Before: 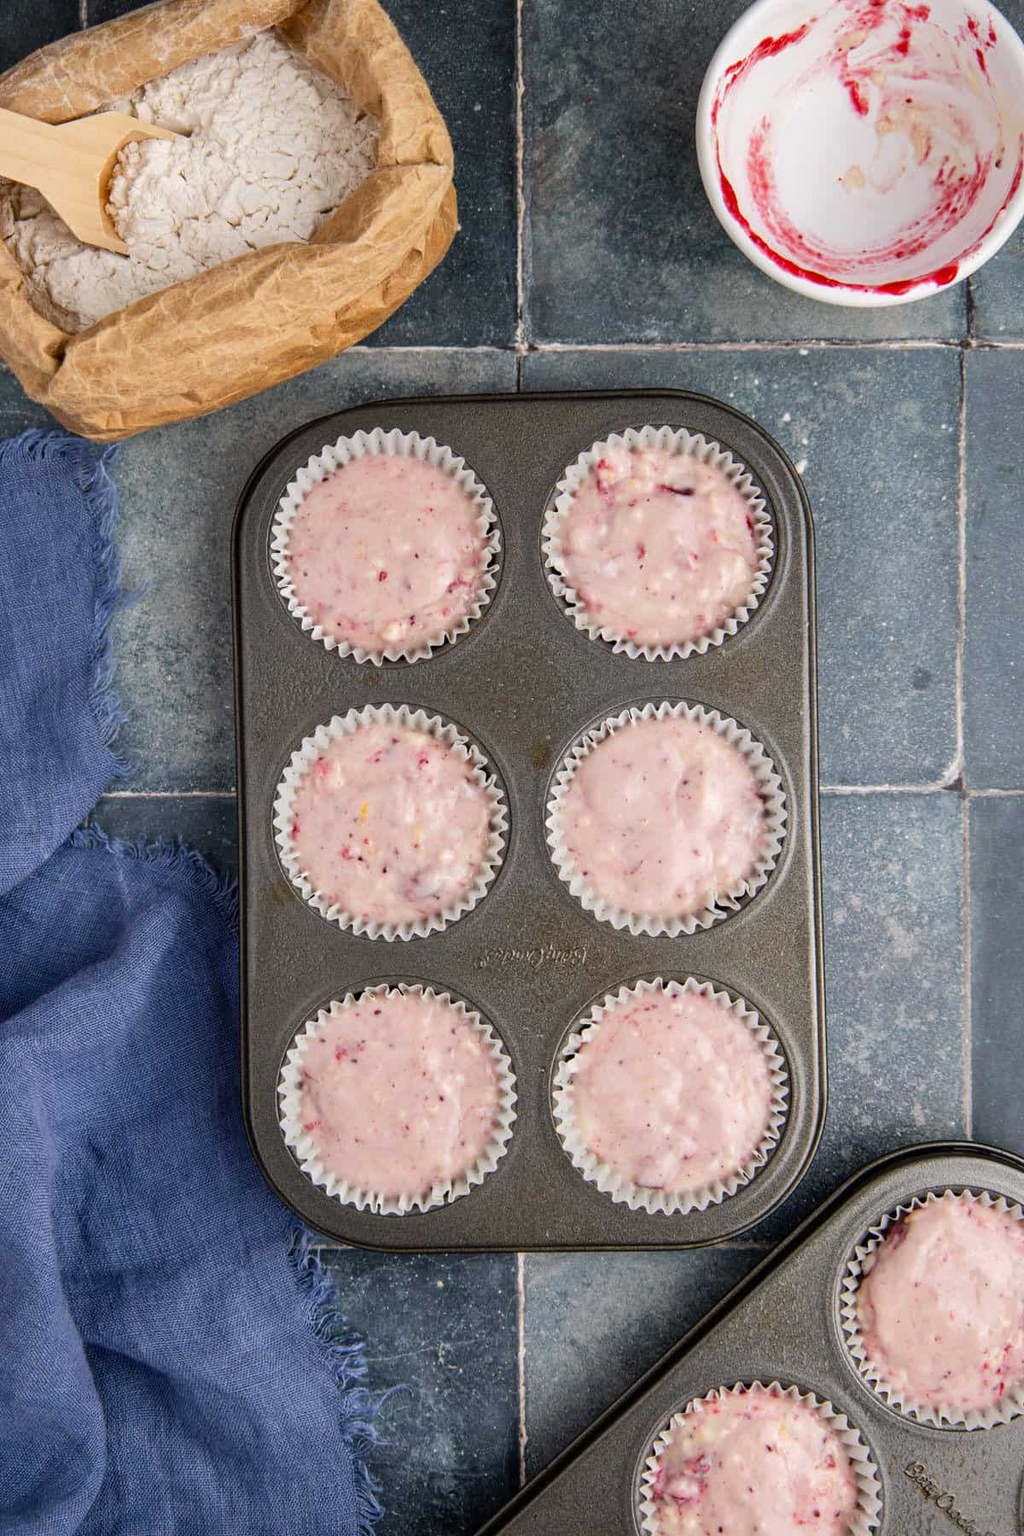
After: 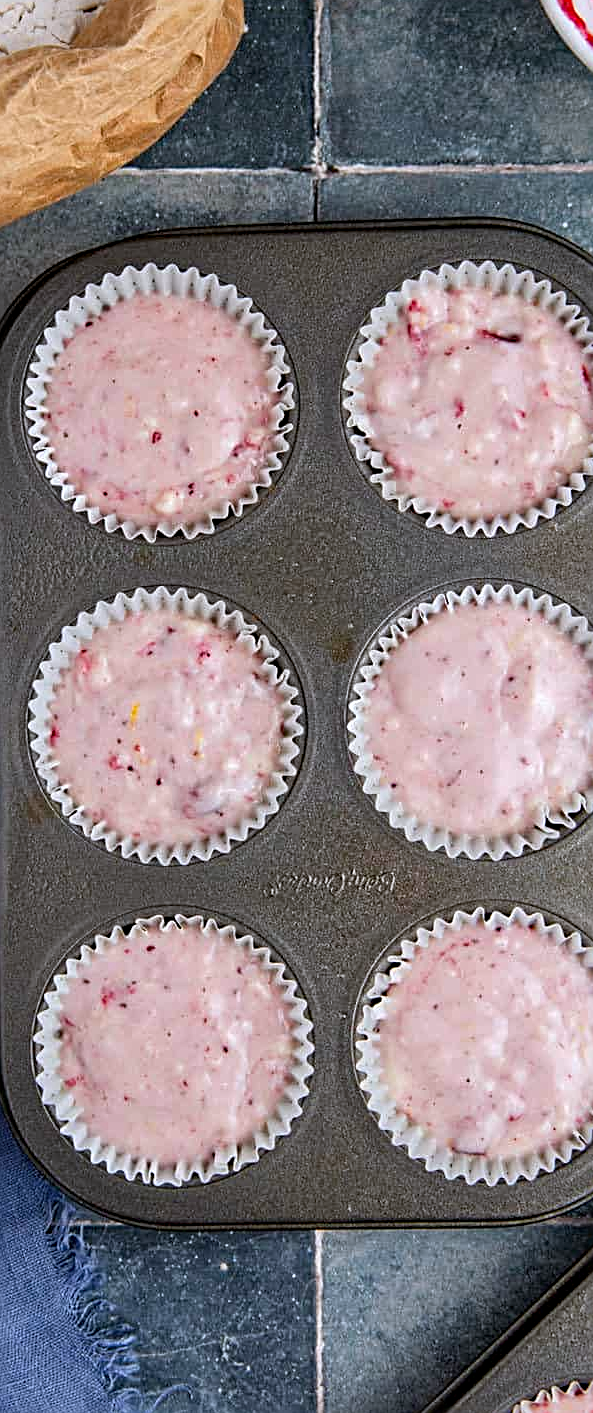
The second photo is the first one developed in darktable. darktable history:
white balance: emerald 1
haze removal: compatibility mode true, adaptive false
base curve: exposure shift 0, preserve colors none
crop and rotate: angle 0.02°, left 24.353%, top 13.219%, right 26.156%, bottom 8.224%
color correction: highlights a* -0.772, highlights b* -8.92
sharpen: radius 2.531, amount 0.628
